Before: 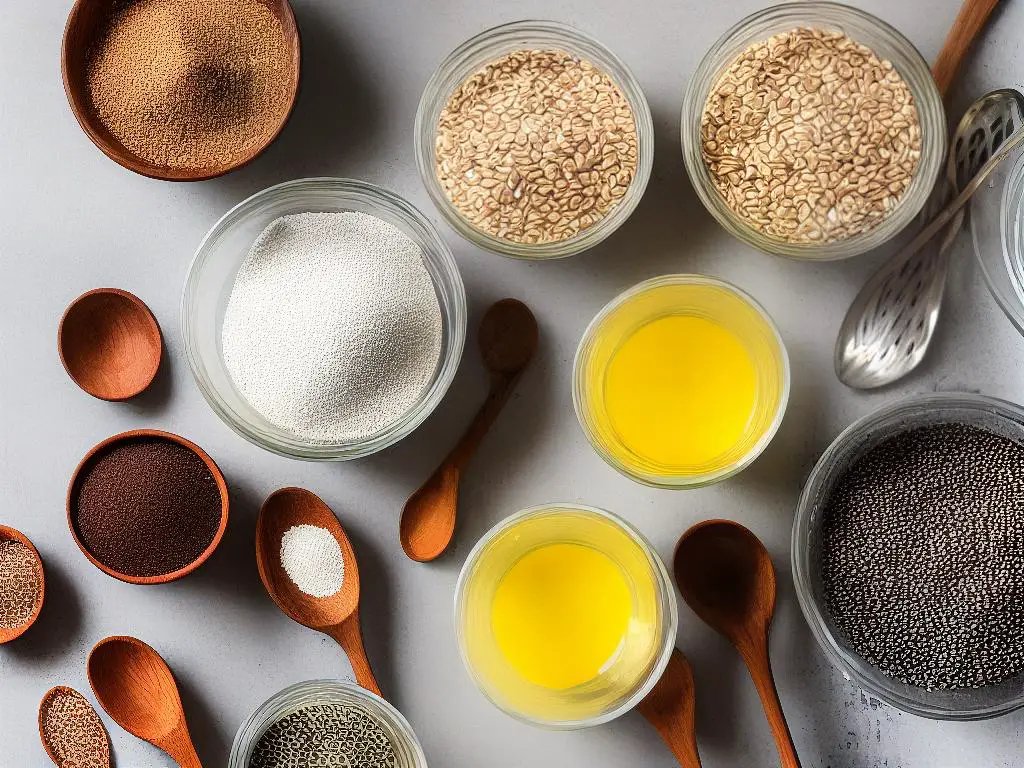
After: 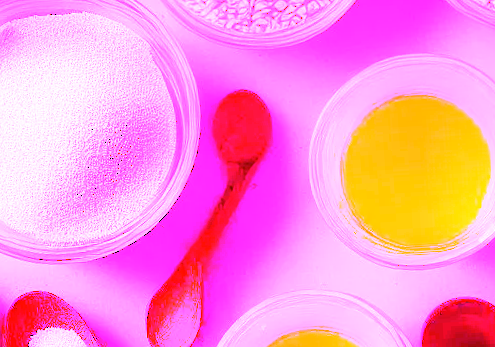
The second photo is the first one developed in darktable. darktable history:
white balance: red 8, blue 8
crop: left 25%, top 25%, right 25%, bottom 25%
rotate and perspective: rotation -3.52°, crop left 0.036, crop right 0.964, crop top 0.081, crop bottom 0.919
